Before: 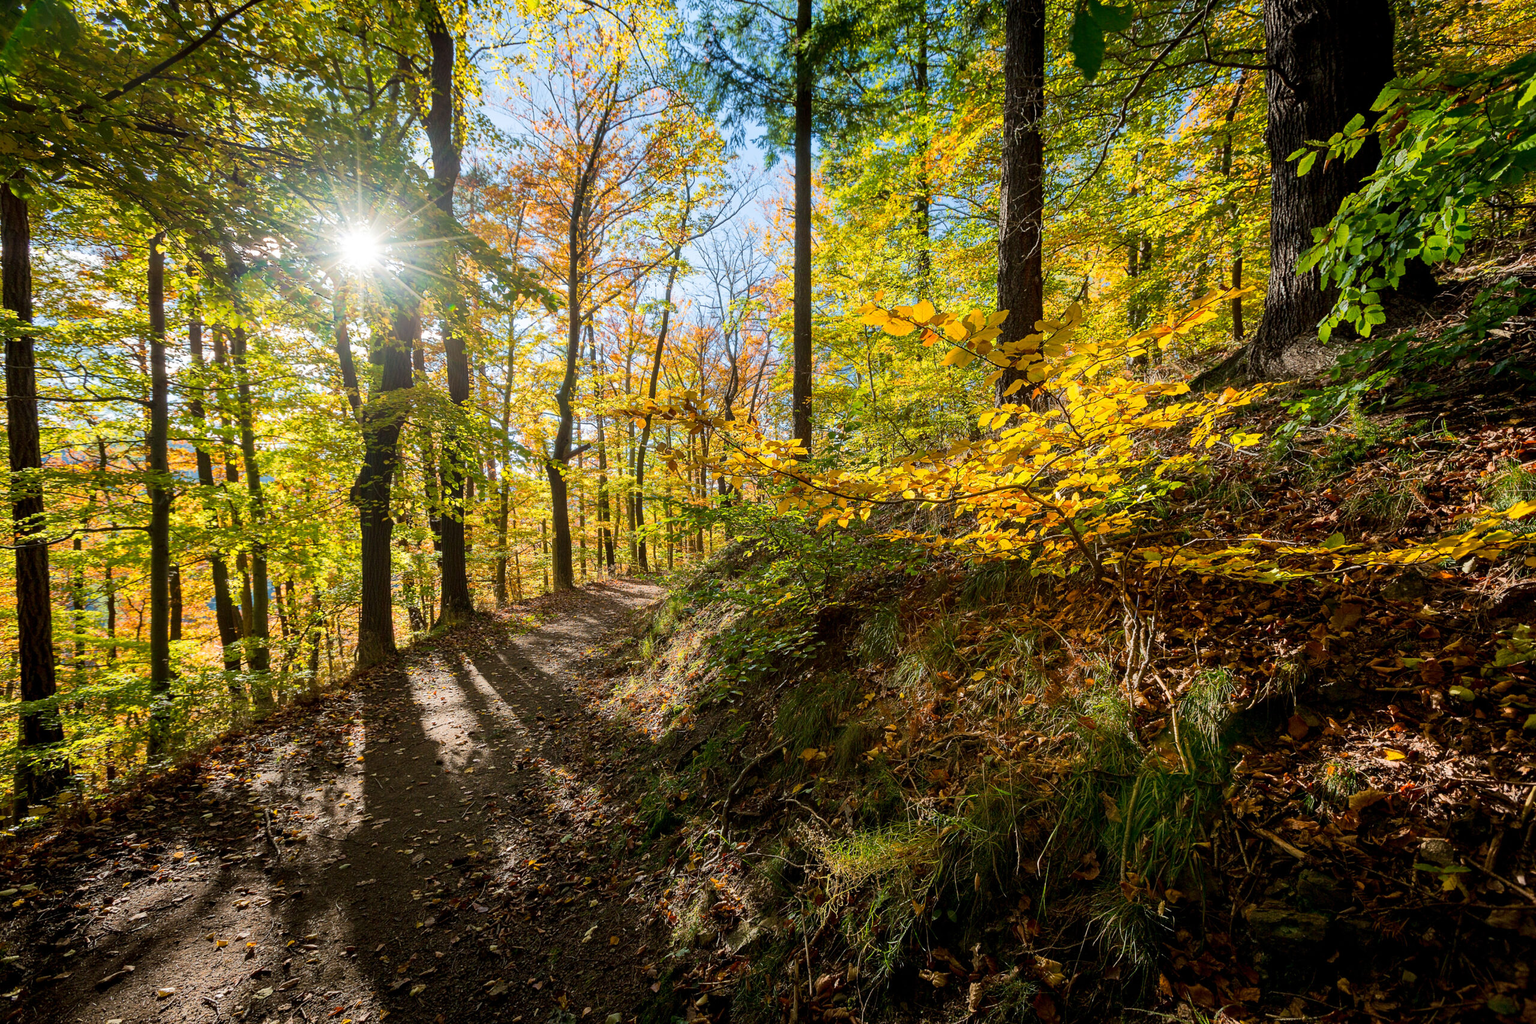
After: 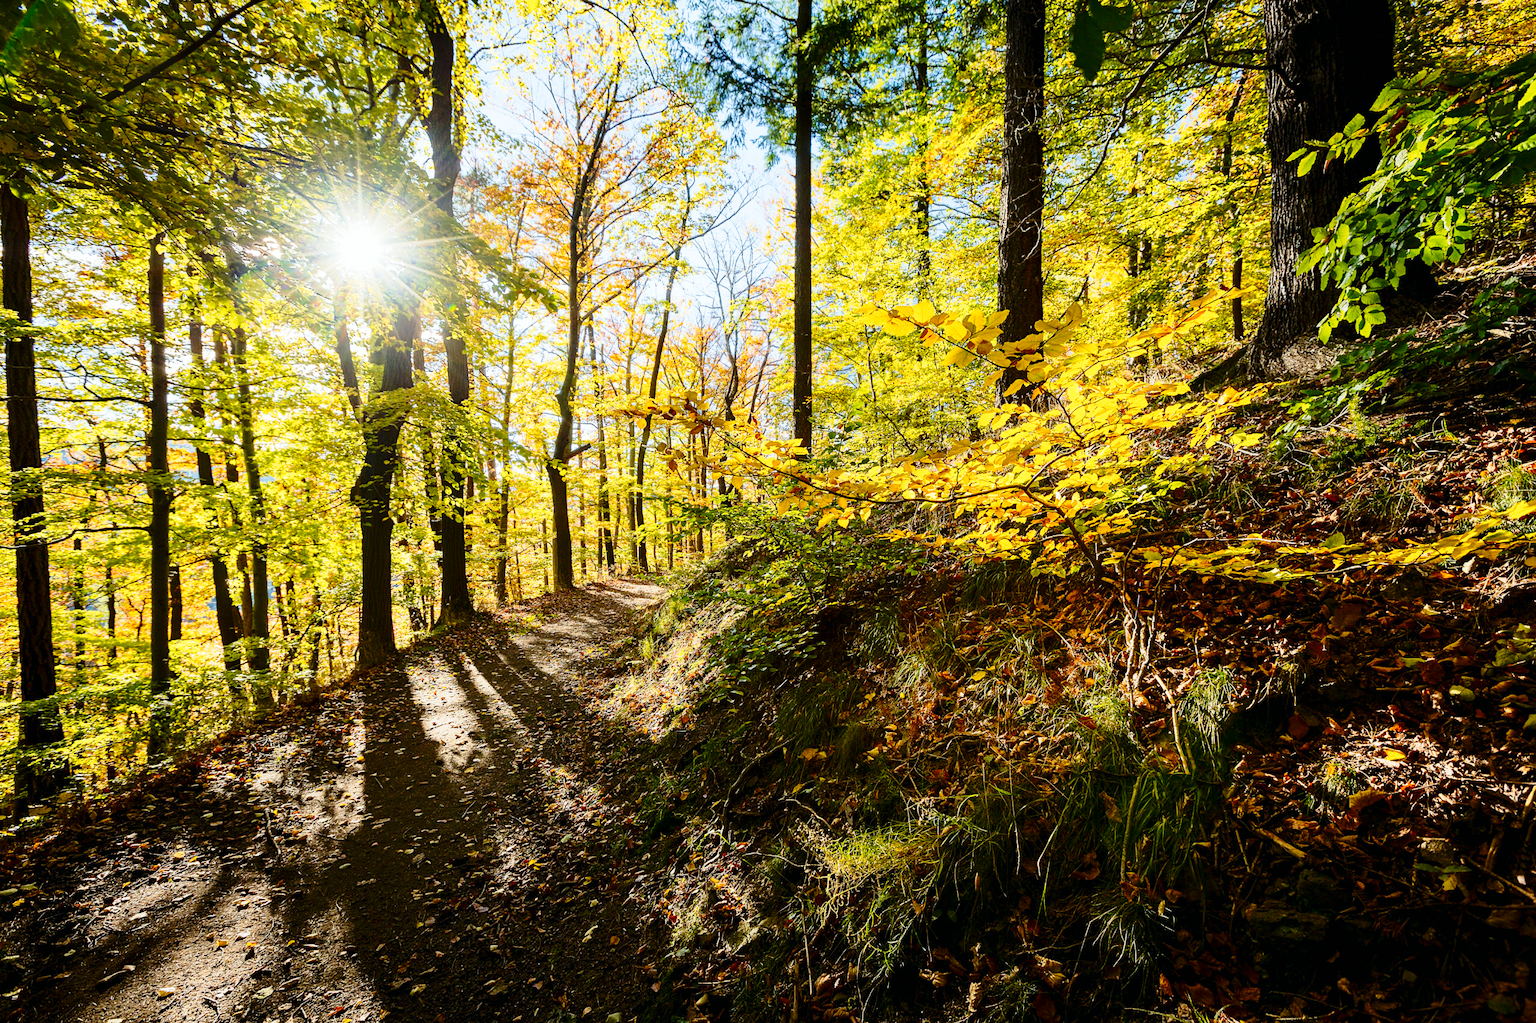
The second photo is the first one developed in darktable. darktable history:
tone curve: curves: ch0 [(0, 0) (0.227, 0.17) (0.766, 0.774) (1, 1)]; ch1 [(0, 0) (0.114, 0.127) (0.437, 0.452) (0.498, 0.495) (0.579, 0.576) (1, 1)]; ch2 [(0, 0) (0.233, 0.259) (0.493, 0.492) (0.568, 0.579) (1, 1)], color space Lab, independent channels, preserve colors none
base curve: curves: ch0 [(0, 0) (0.028, 0.03) (0.121, 0.232) (0.46, 0.748) (0.859, 0.968) (1, 1)], preserve colors none
